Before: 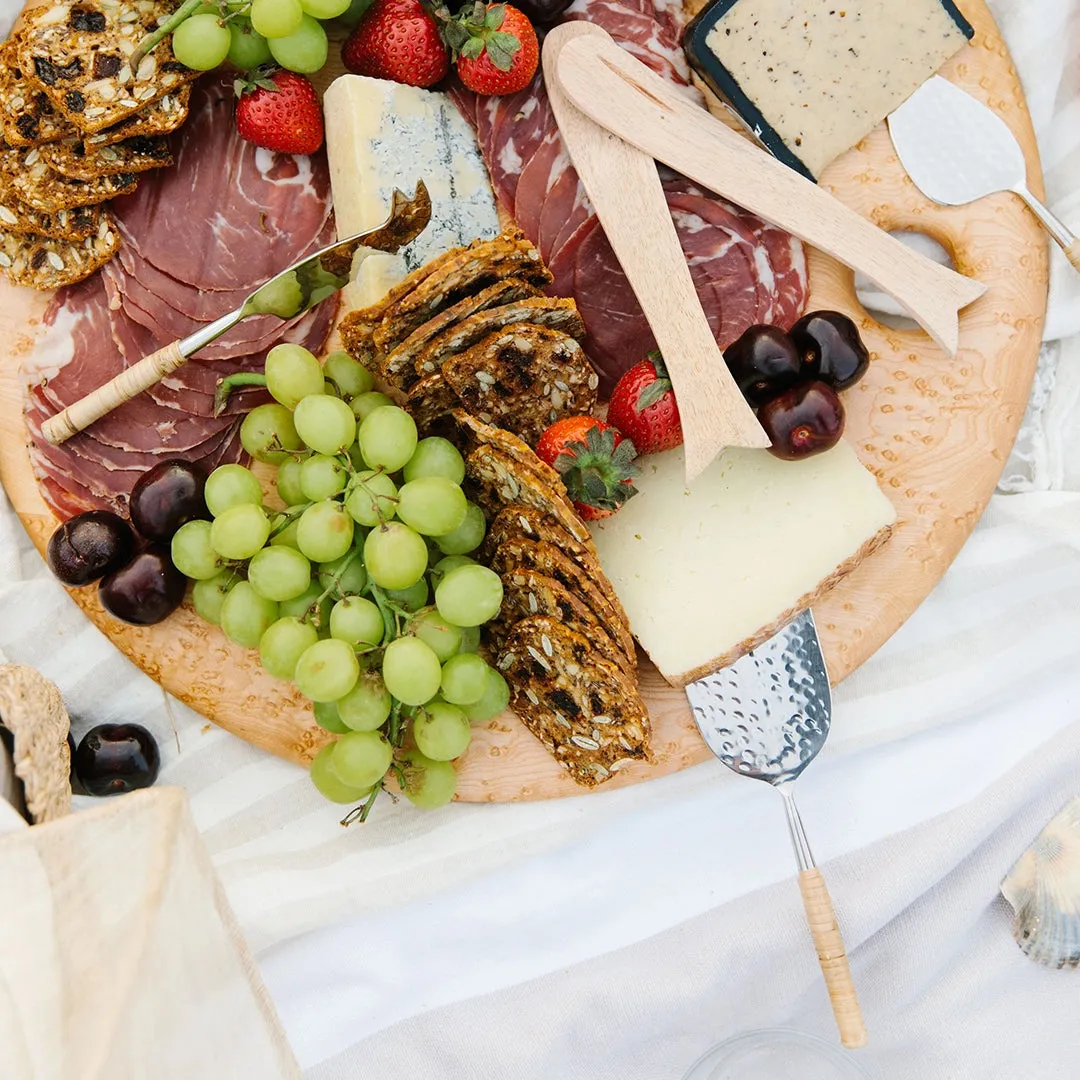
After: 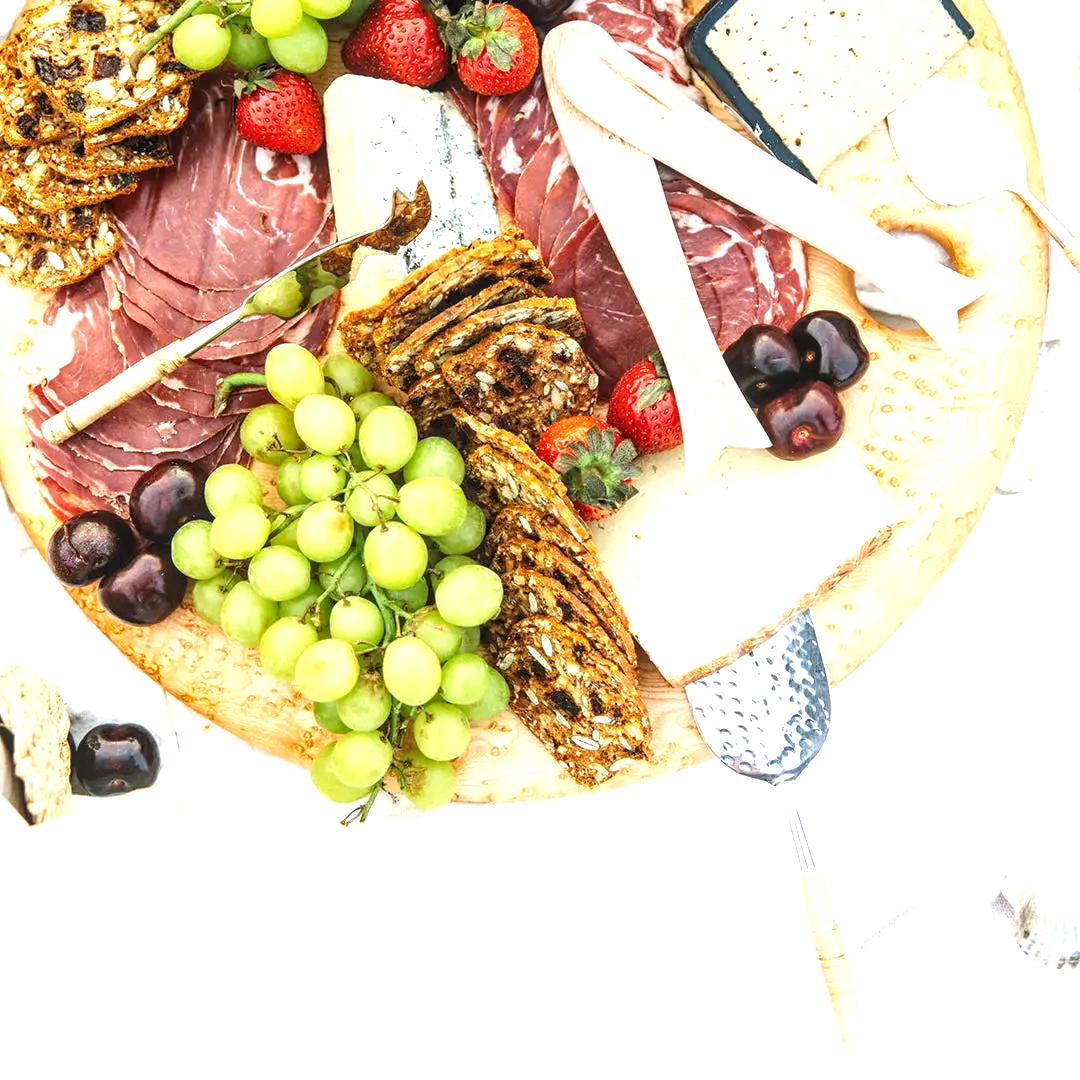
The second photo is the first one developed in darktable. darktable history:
exposure: black level correction 0, exposure 1.1 EV, compensate exposure bias true, compensate highlight preservation false
local contrast: highlights 25%, detail 130%
